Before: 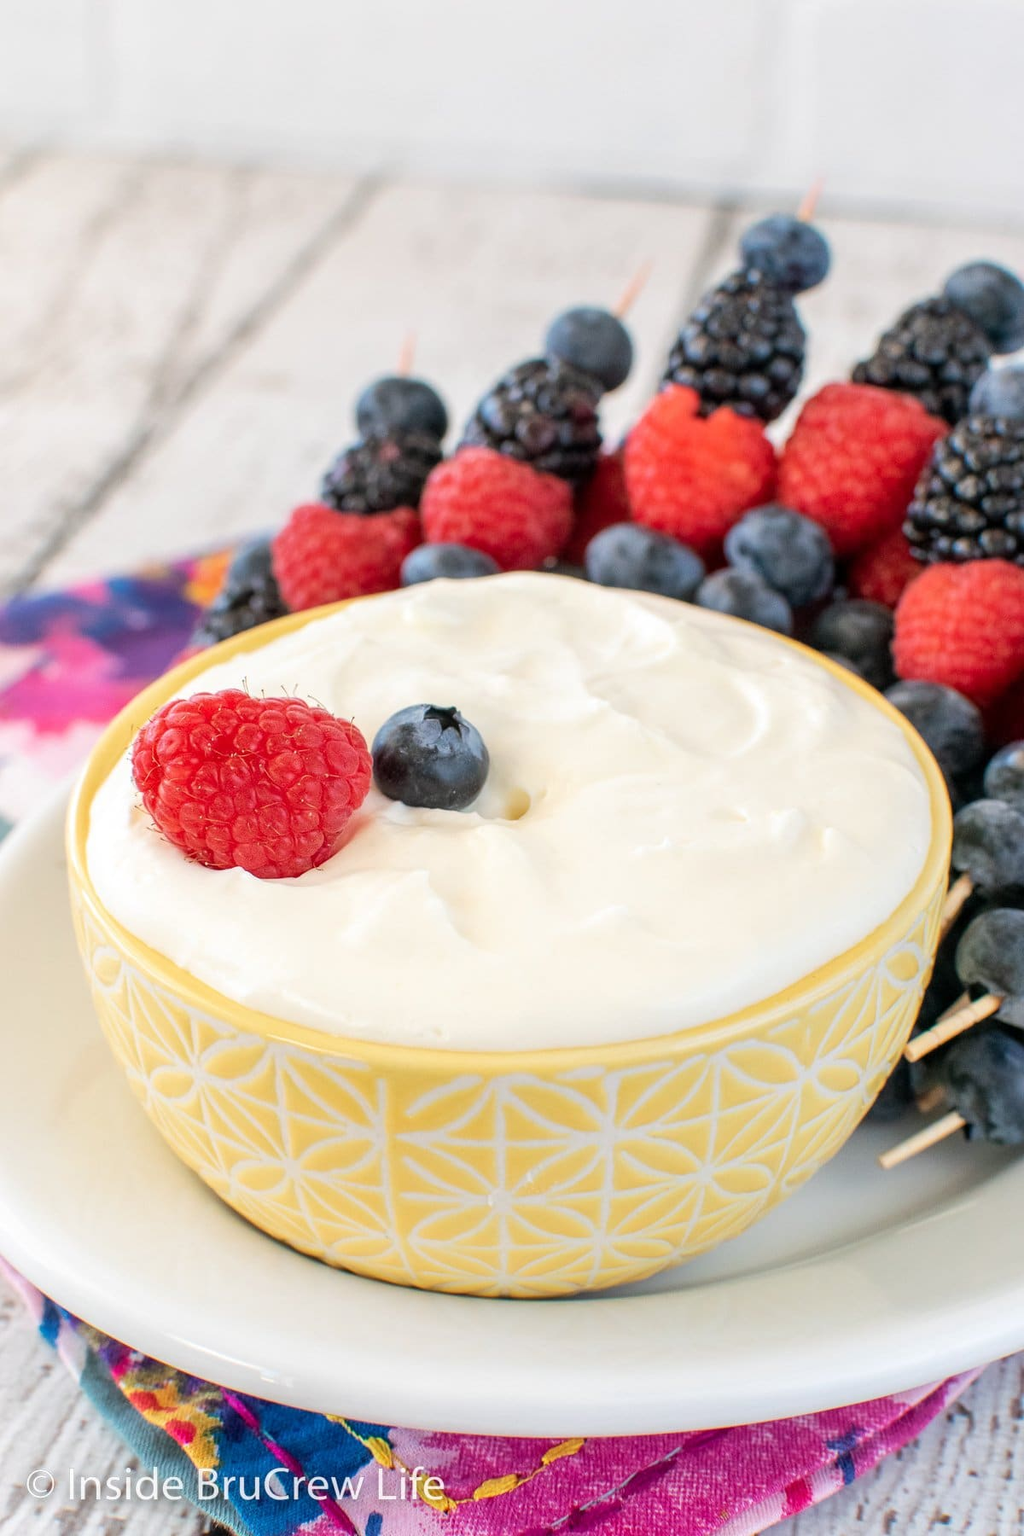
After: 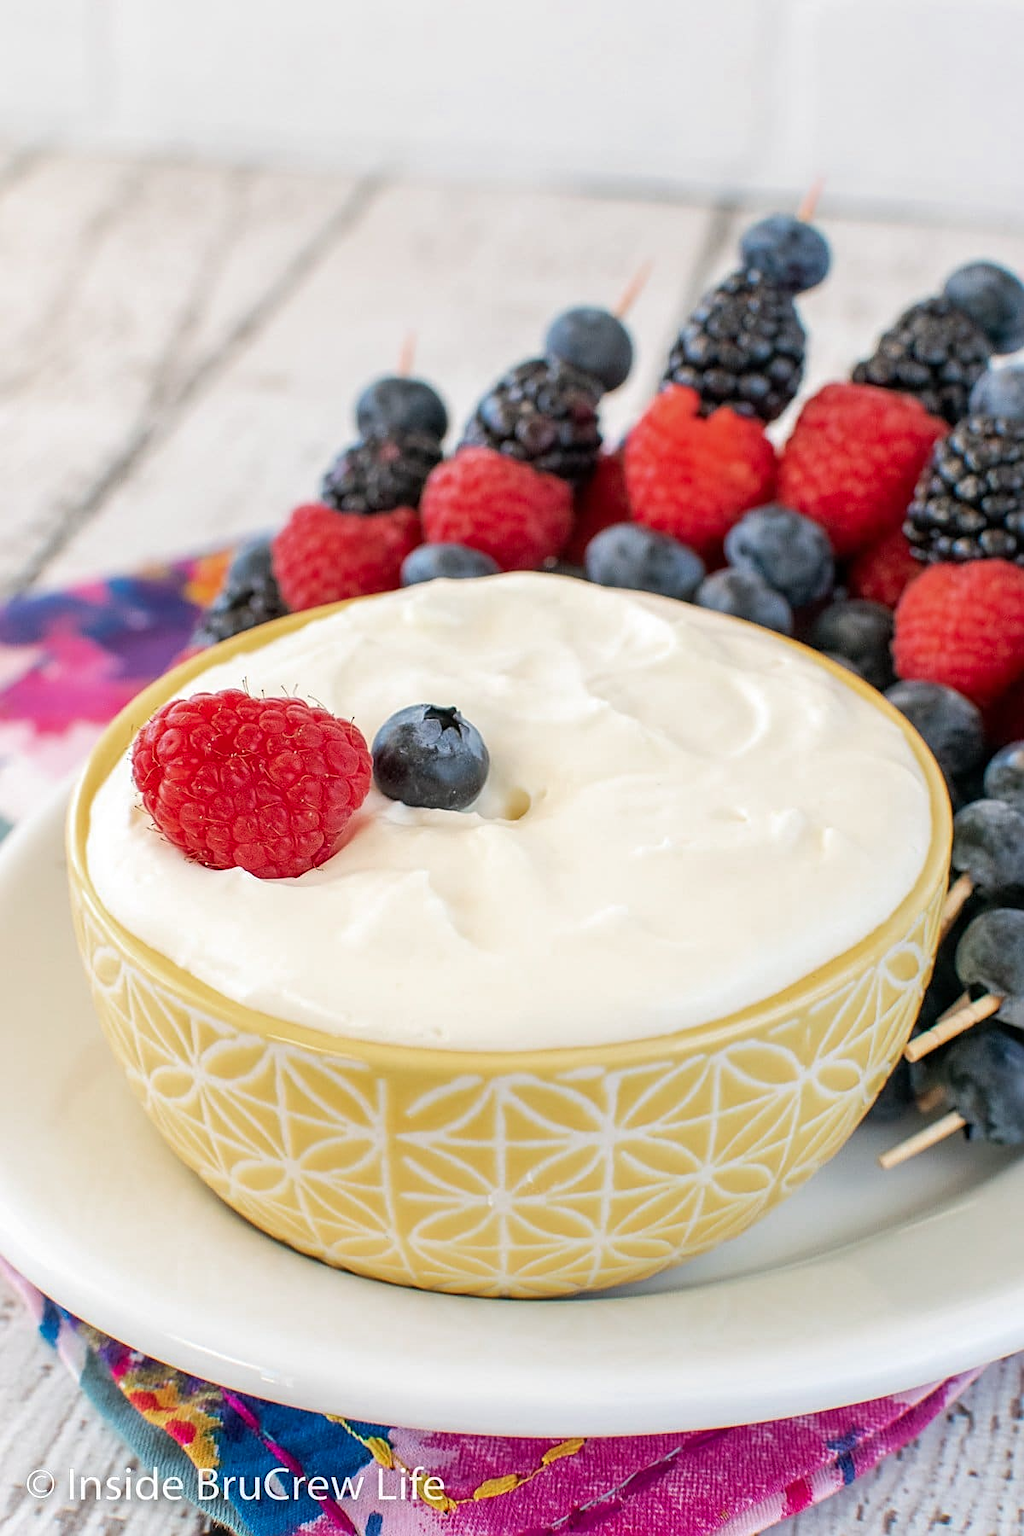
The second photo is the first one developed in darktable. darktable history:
color zones: curves: ch0 [(0, 0.444) (0.143, 0.442) (0.286, 0.441) (0.429, 0.441) (0.571, 0.441) (0.714, 0.441) (0.857, 0.442) (1, 0.444)]
tone equalizer: on, module defaults
exposure: compensate highlight preservation false
sharpen: on, module defaults
color balance rgb: perceptual saturation grading › global saturation -3.661%
